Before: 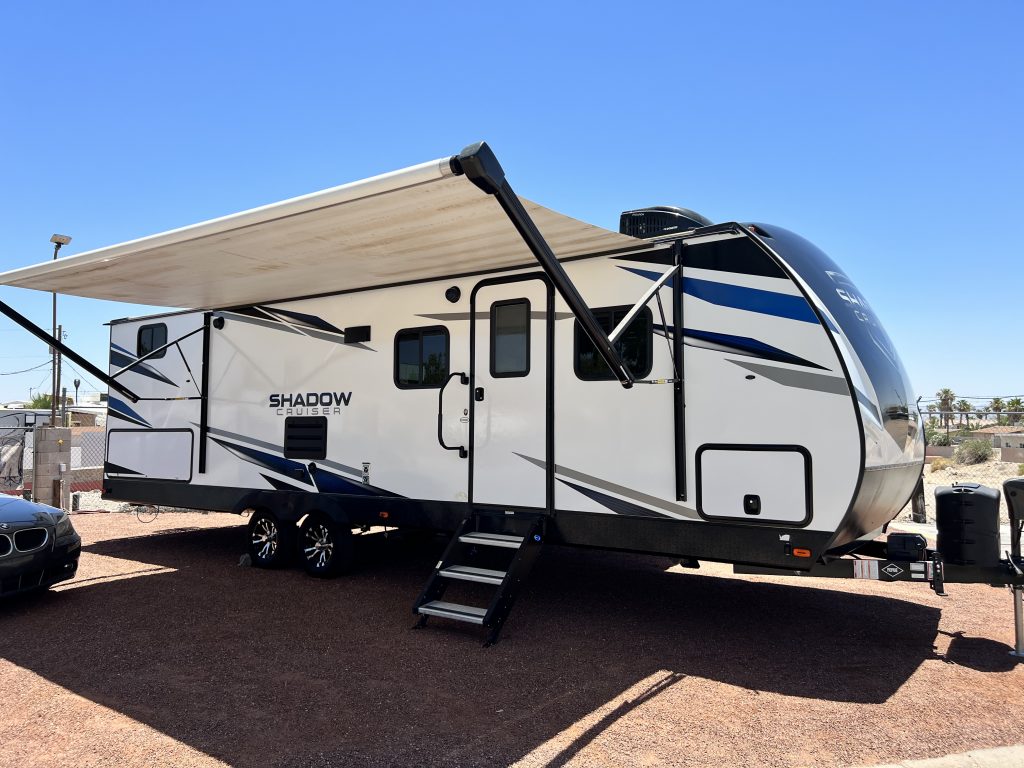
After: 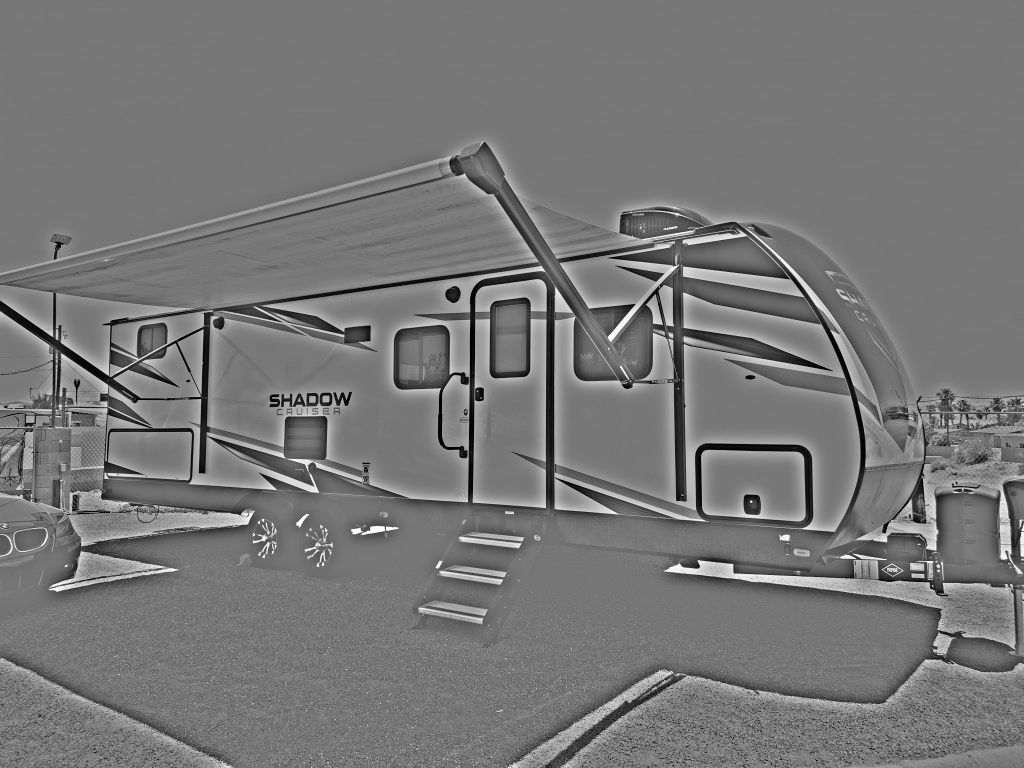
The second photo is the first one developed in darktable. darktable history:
filmic rgb: black relative exposure -3.63 EV, white relative exposure 2.16 EV, hardness 3.62
highpass: sharpness 25.84%, contrast boost 14.94%
tone equalizer: on, module defaults
